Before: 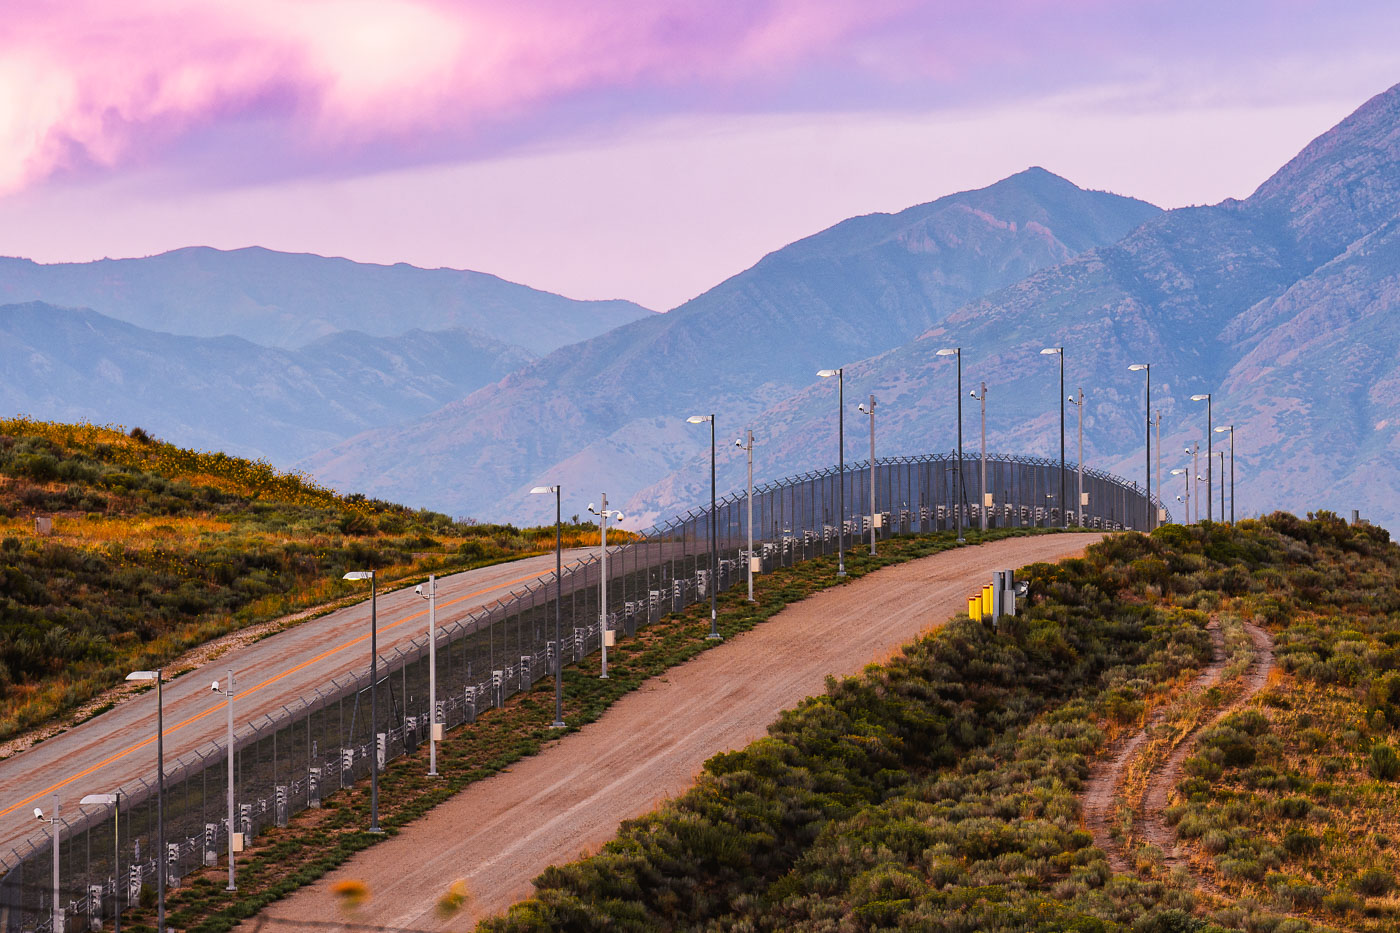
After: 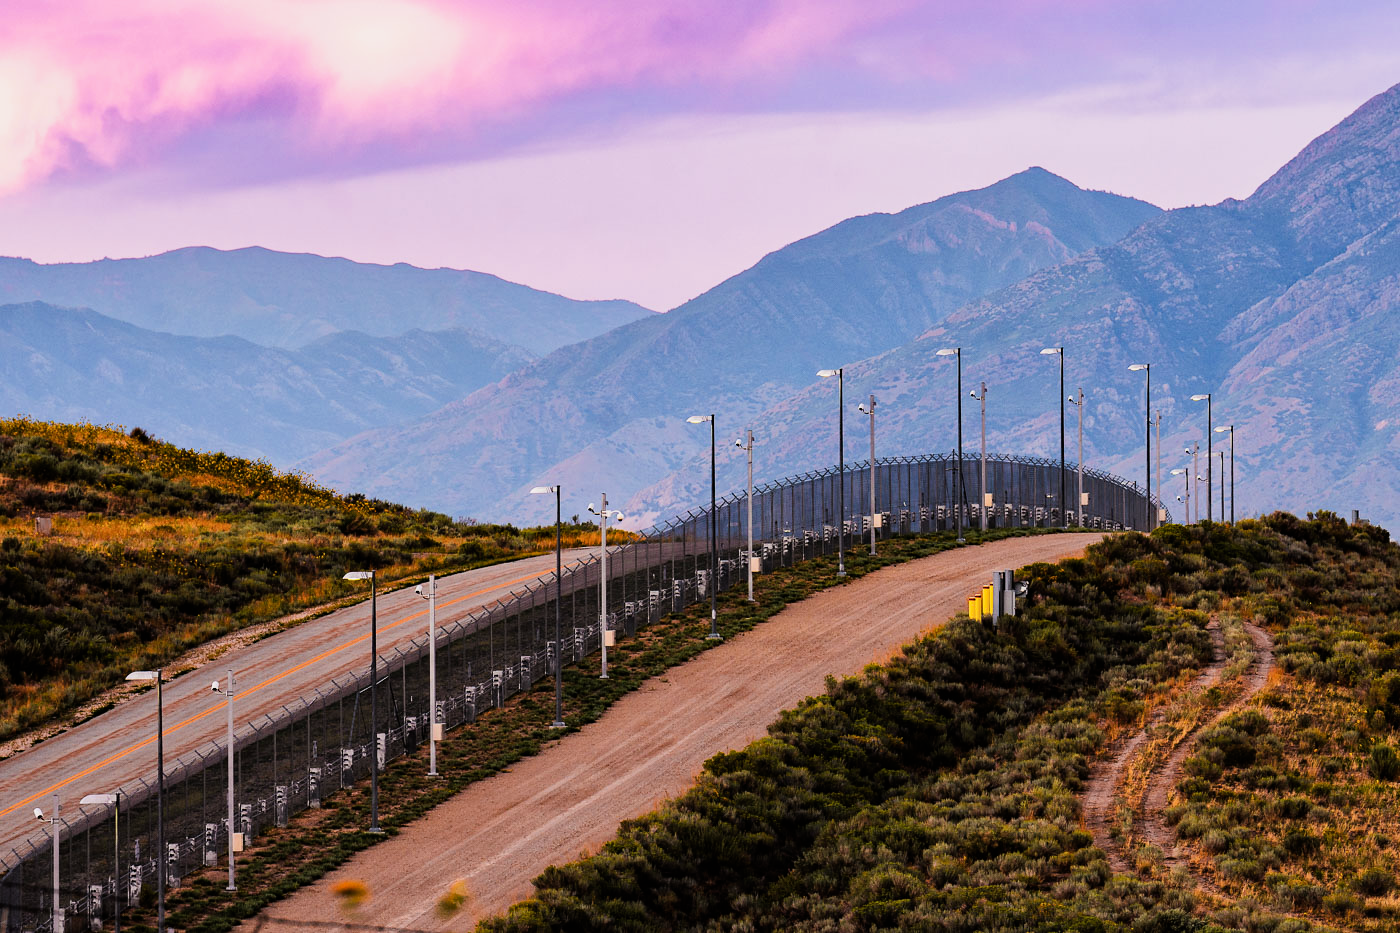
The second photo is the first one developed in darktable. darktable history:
haze removal: compatibility mode true, adaptive false
filmic rgb: black relative exposure -8.07 EV, white relative exposure 3 EV, hardness 5.4, contrast 1.247
